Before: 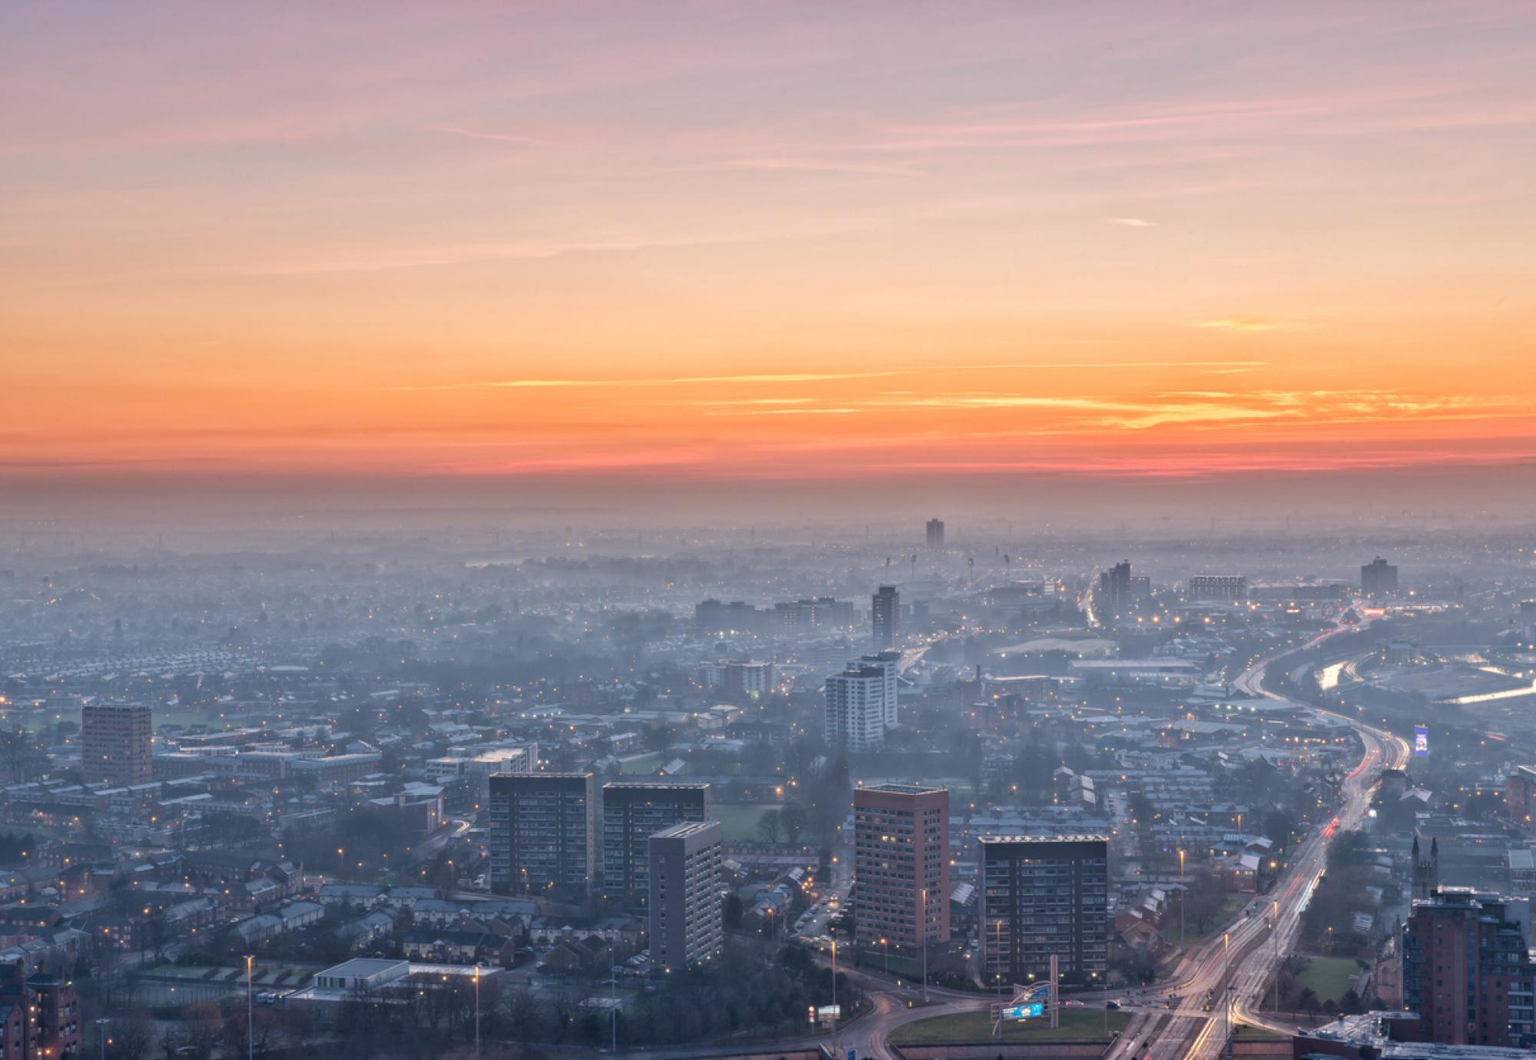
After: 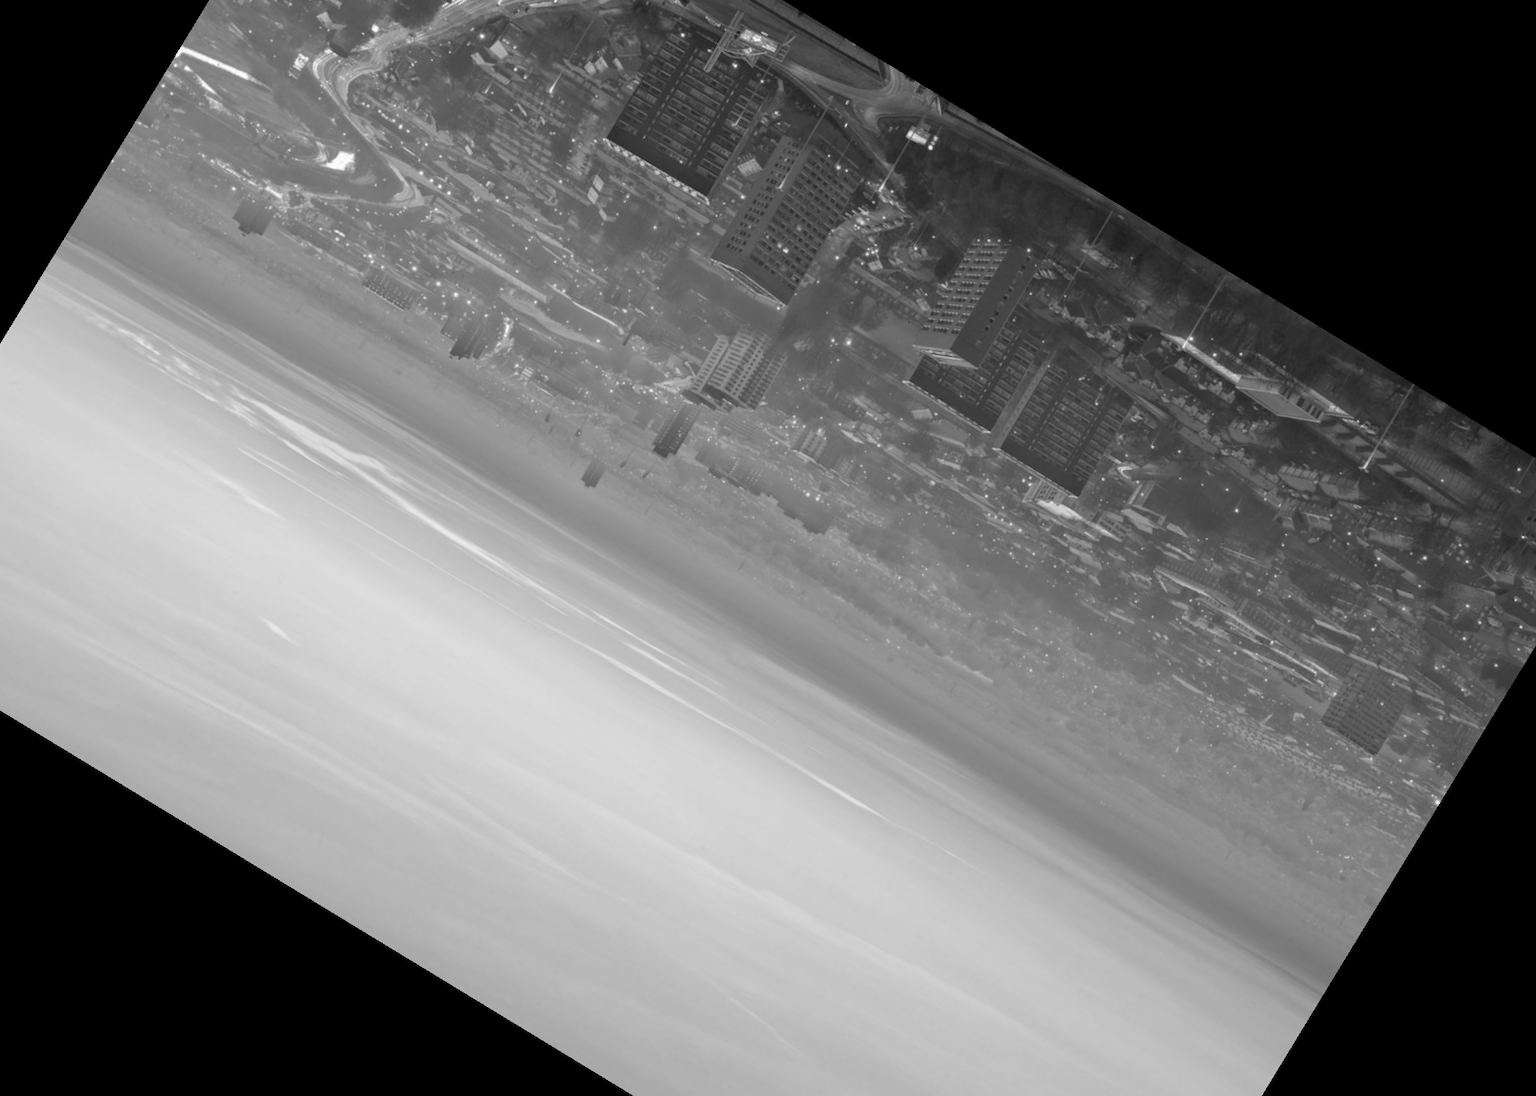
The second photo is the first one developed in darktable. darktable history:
tone equalizer: on, module defaults
monochrome: on, module defaults
crop and rotate: angle 148.68°, left 9.111%, top 15.603%, right 4.588%, bottom 17.041%
